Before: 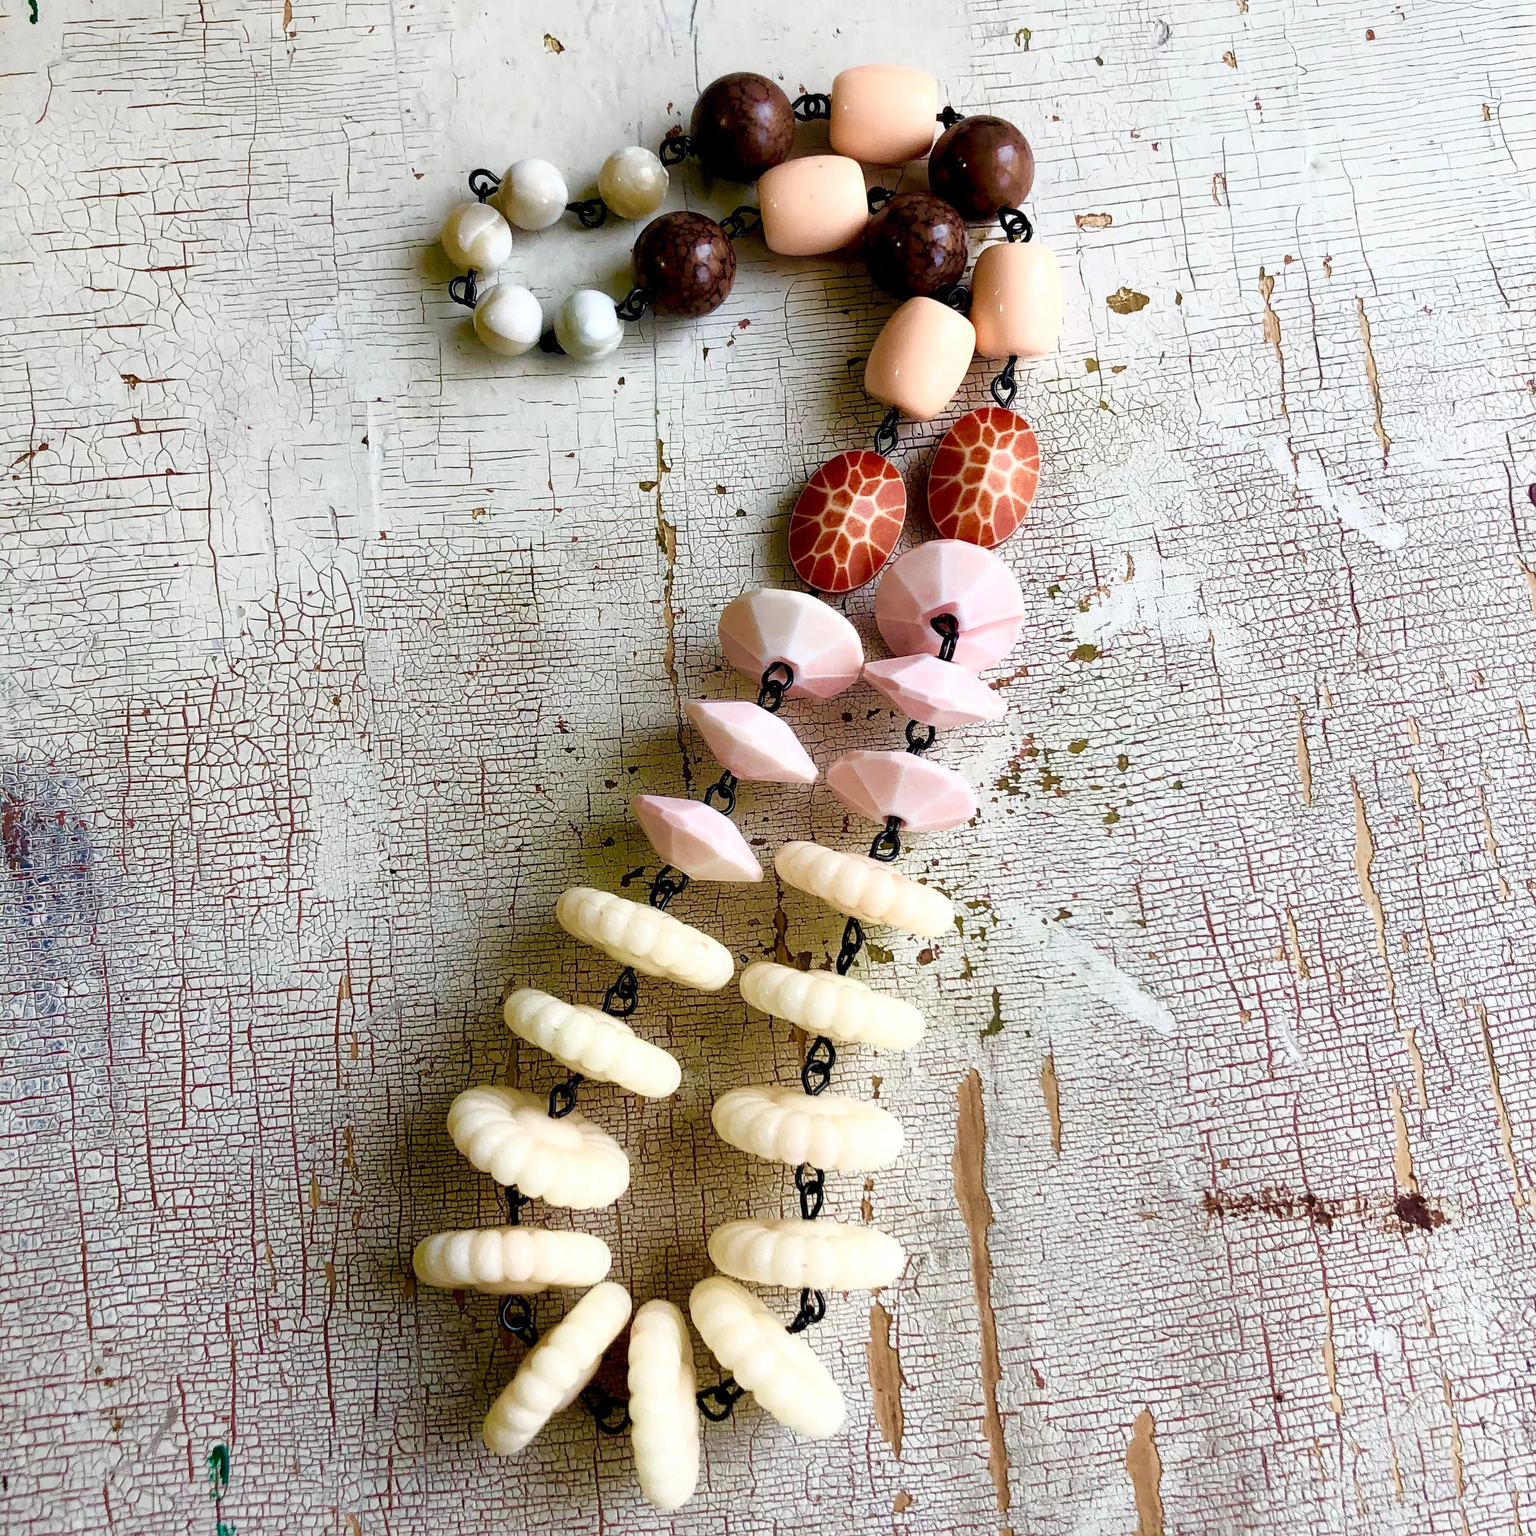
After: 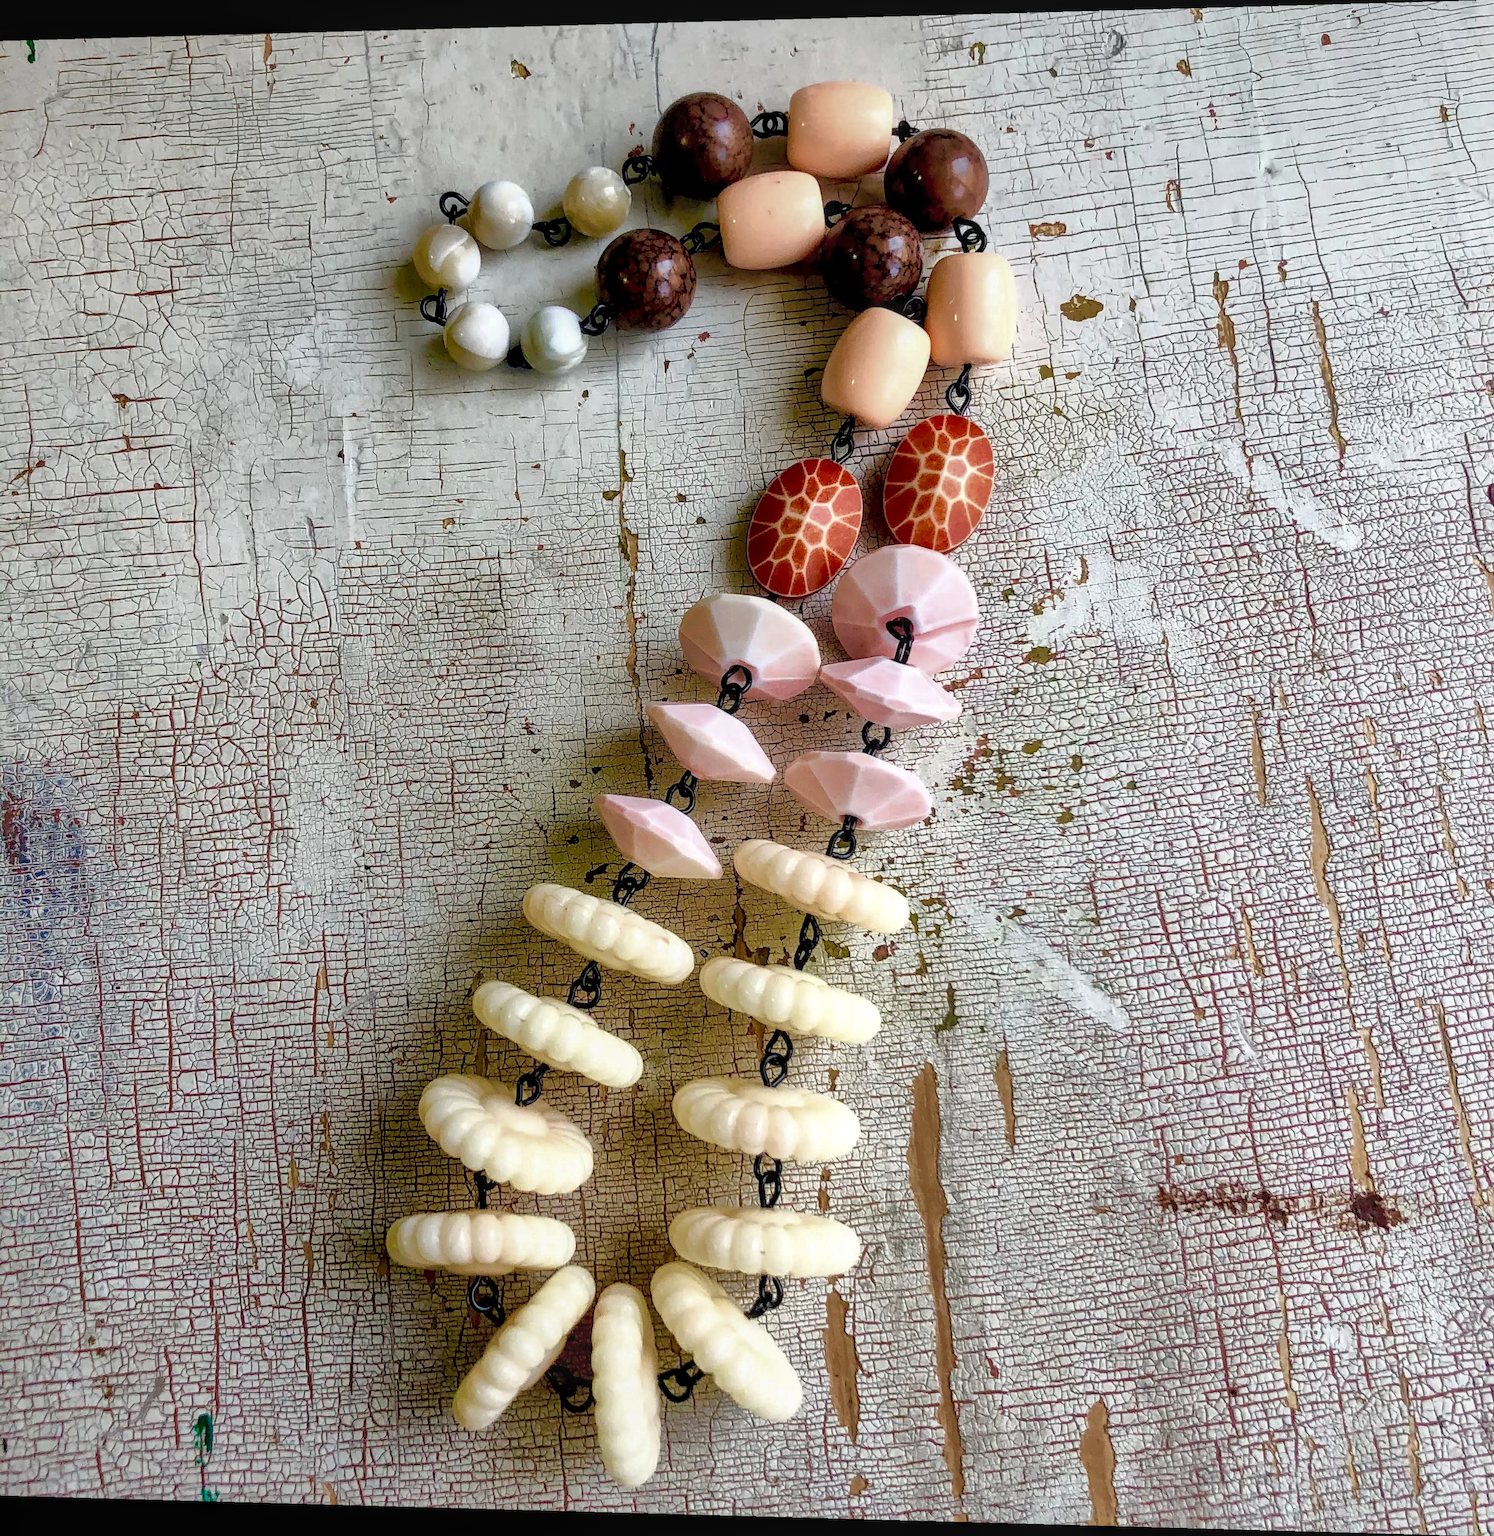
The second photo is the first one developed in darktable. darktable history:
shadows and highlights: shadows 40, highlights -60
local contrast: on, module defaults
rotate and perspective: lens shift (horizontal) -0.055, automatic cropping off
